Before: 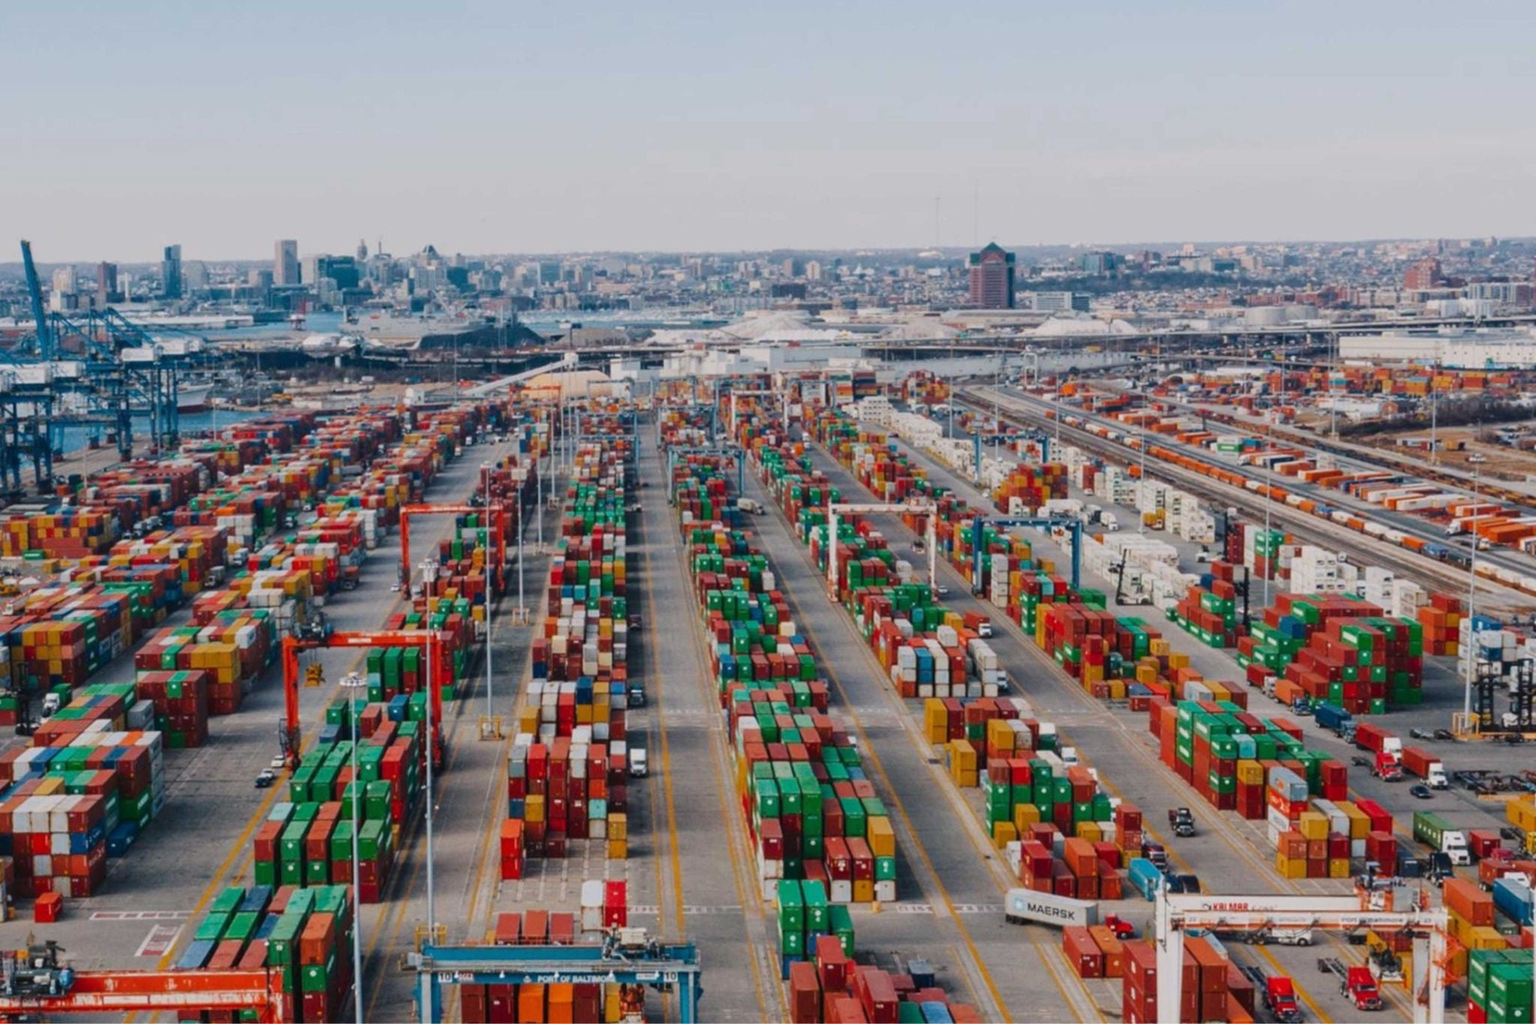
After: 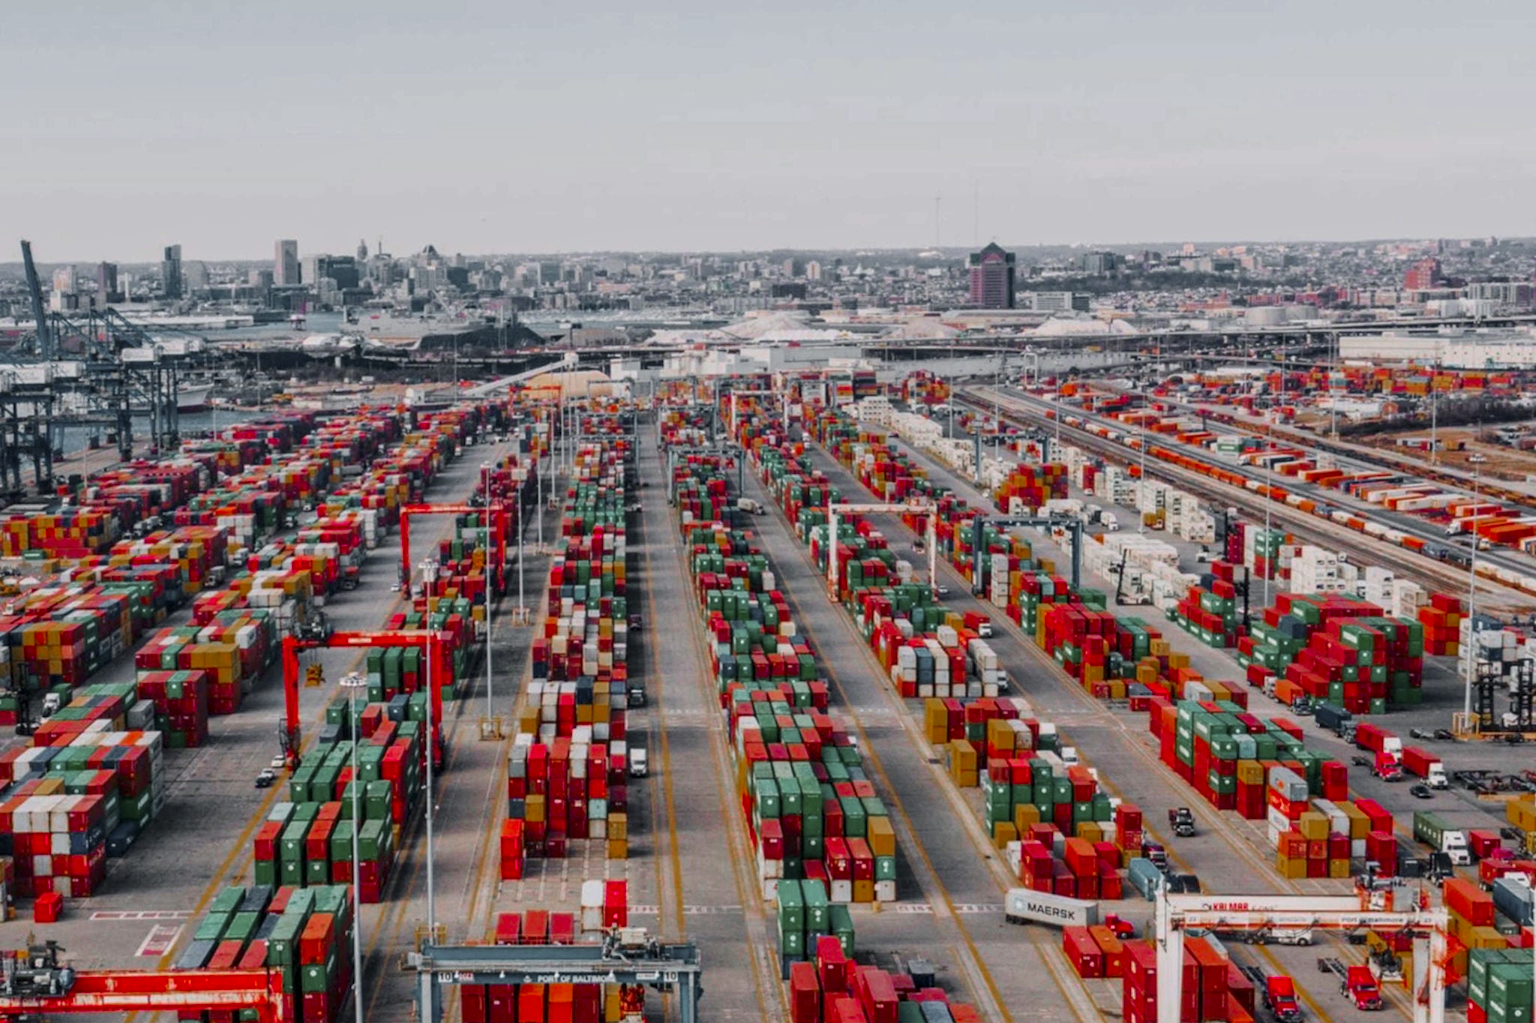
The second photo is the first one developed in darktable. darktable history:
color zones: curves: ch0 [(0, 0.48) (0.209, 0.398) (0.305, 0.332) (0.429, 0.493) (0.571, 0.5) (0.714, 0.5) (0.857, 0.5) (1, 0.48)]; ch1 [(0, 0.736) (0.143, 0.625) (0.225, 0.371) (0.429, 0.256) (0.571, 0.241) (0.714, 0.213) (0.857, 0.48) (1, 0.736)]; ch2 [(0, 0.448) (0.143, 0.498) (0.286, 0.5) (0.429, 0.5) (0.571, 0.5) (0.714, 0.5) (0.857, 0.5) (1, 0.448)]
local contrast: on, module defaults
